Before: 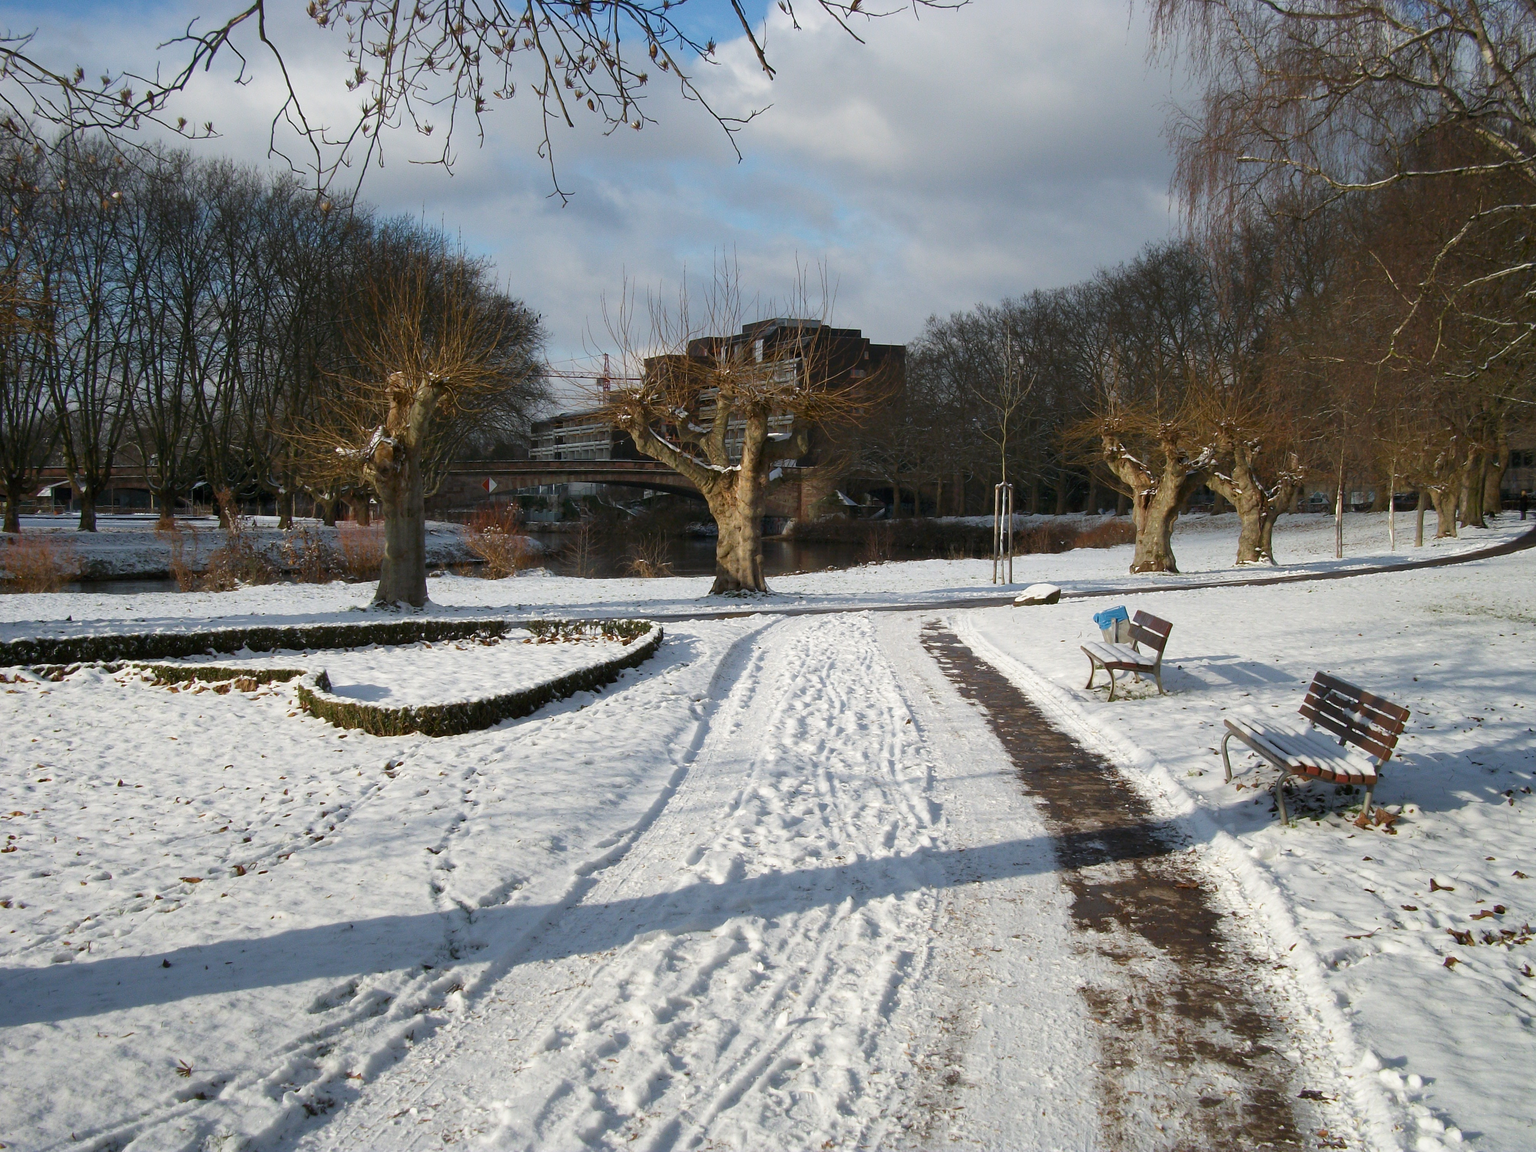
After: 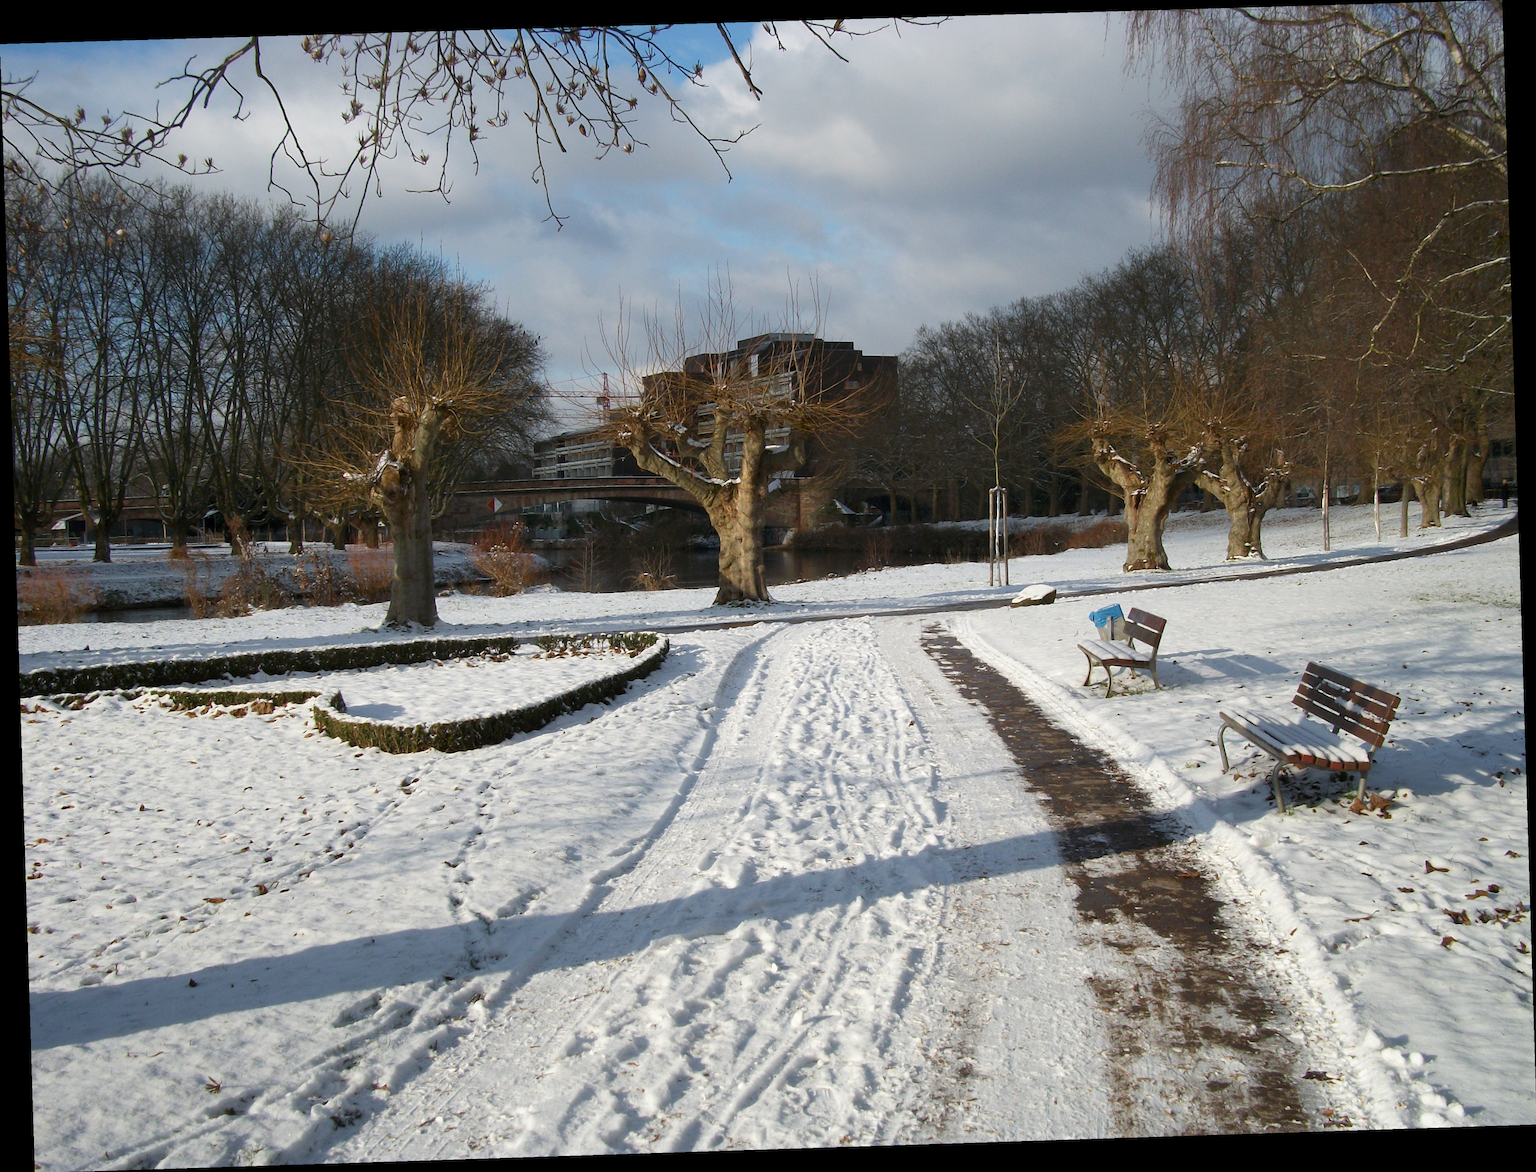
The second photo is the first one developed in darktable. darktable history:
rotate and perspective: rotation -1.77°, lens shift (horizontal) 0.004, automatic cropping off
tone equalizer: on, module defaults
